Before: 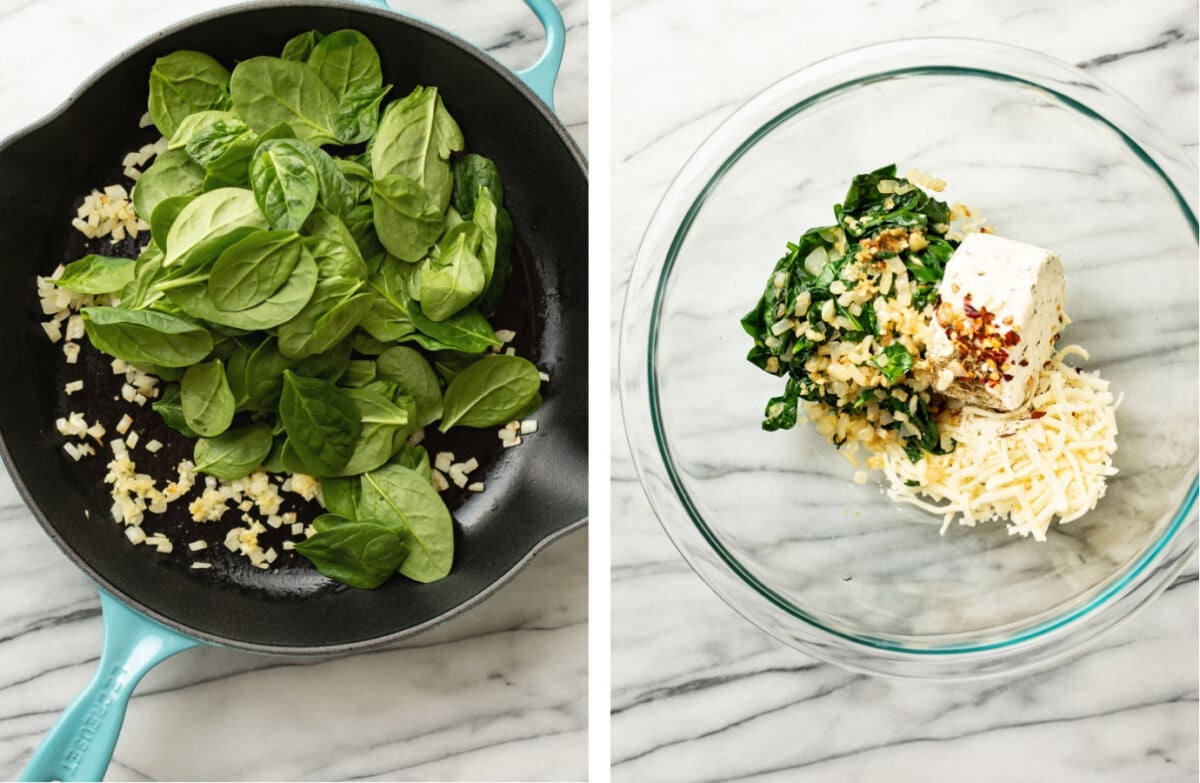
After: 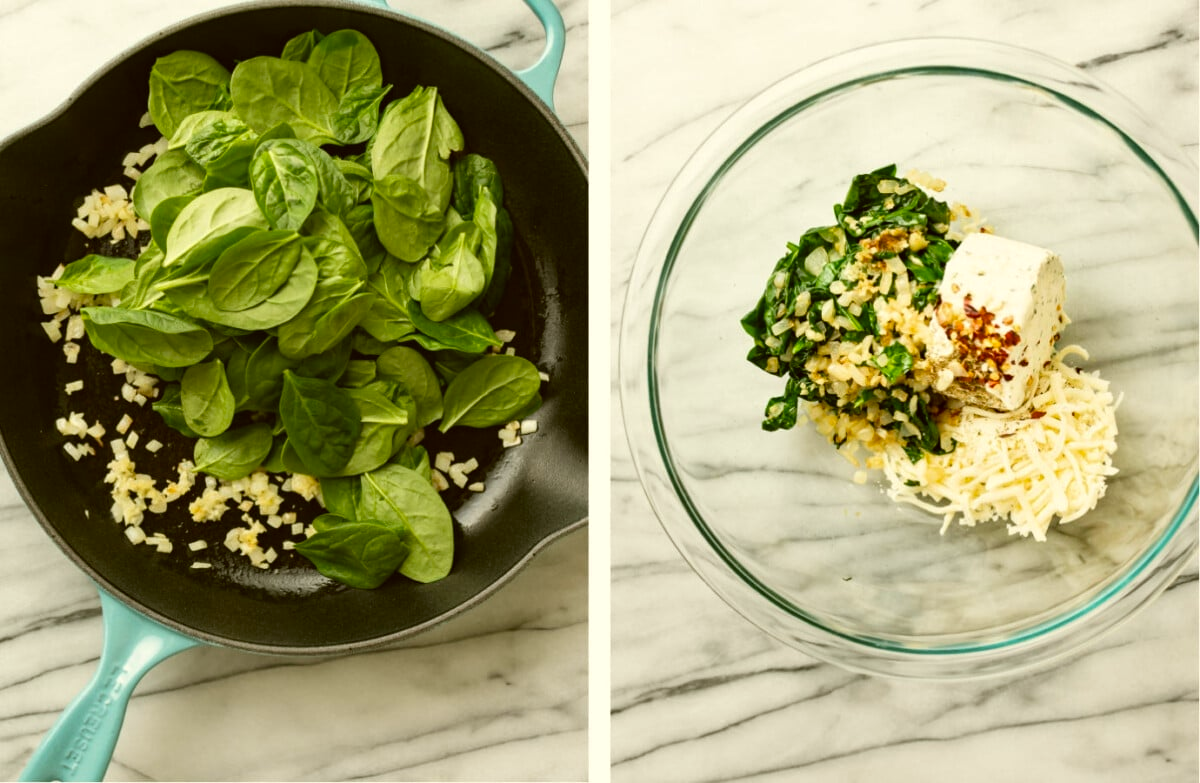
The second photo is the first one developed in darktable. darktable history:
color correction: highlights a* -1.23, highlights b* 10.07, shadows a* 0.318, shadows b* 18.99
